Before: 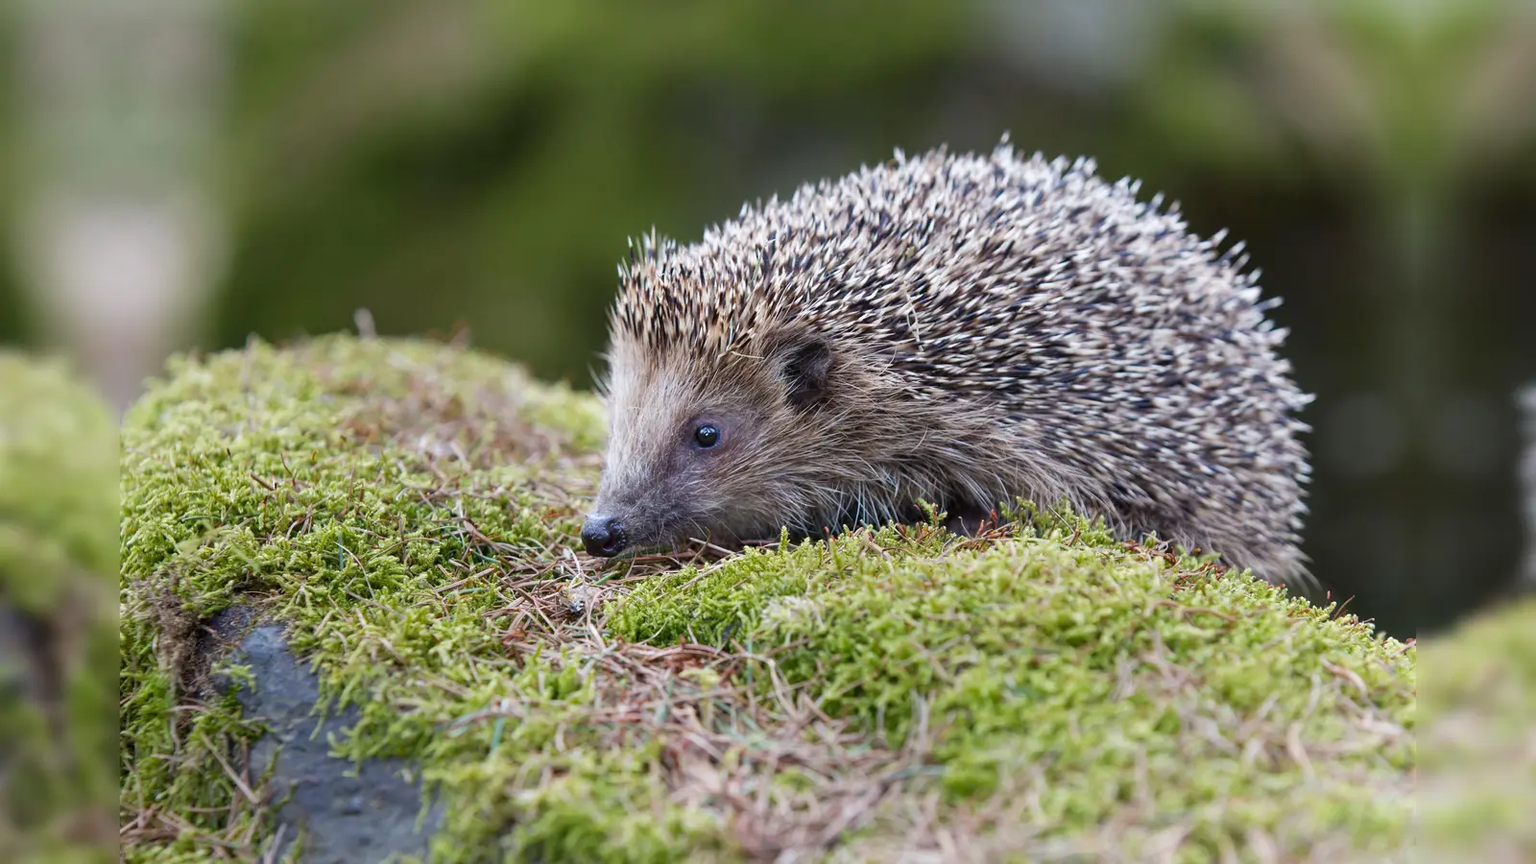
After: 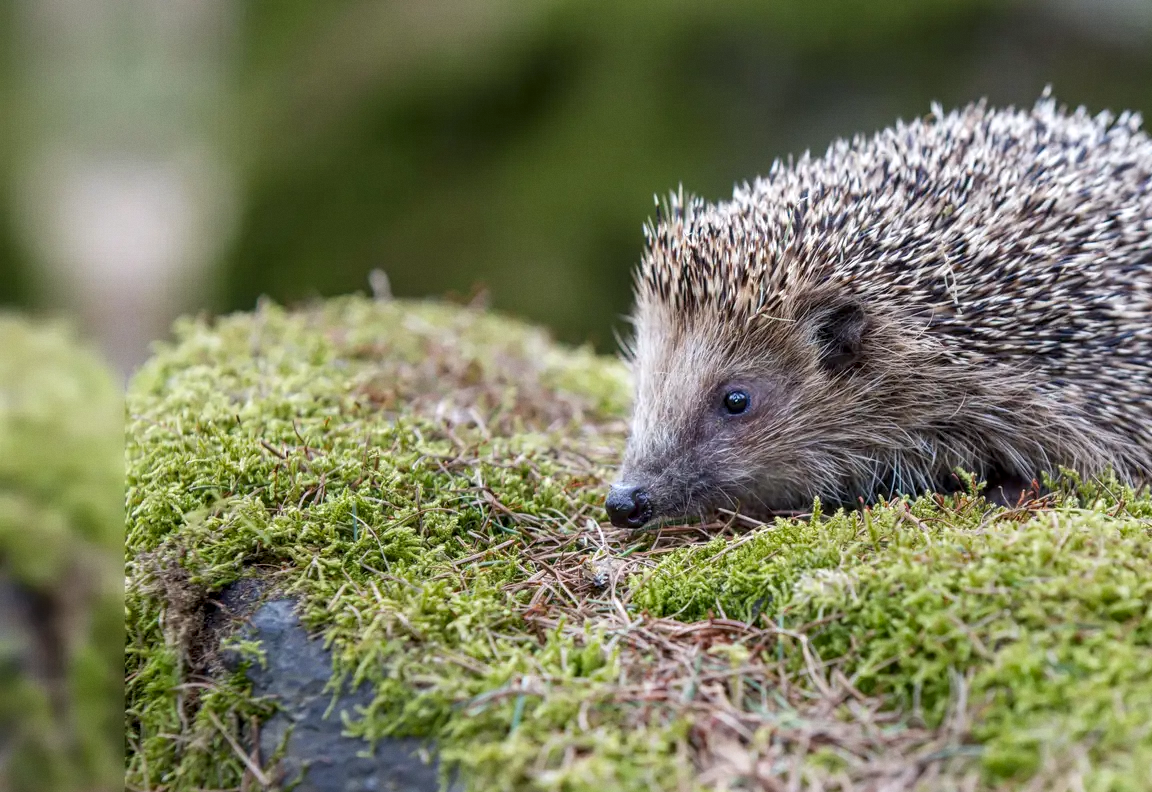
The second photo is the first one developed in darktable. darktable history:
crop: top 5.803%, right 27.864%, bottom 5.804%
grain: coarseness 0.09 ISO, strength 10%
local contrast: detail 130%
